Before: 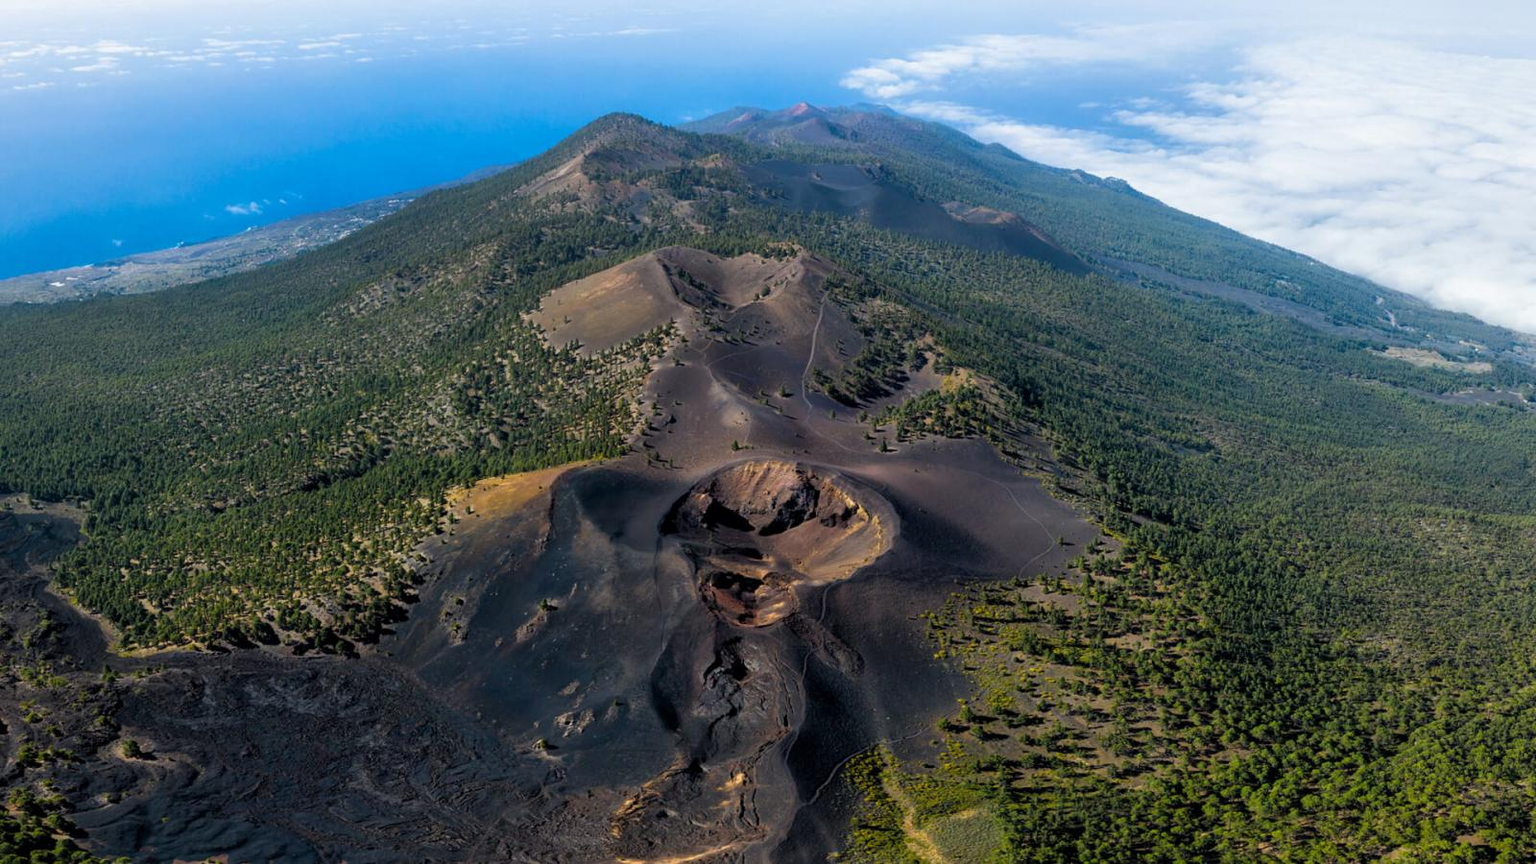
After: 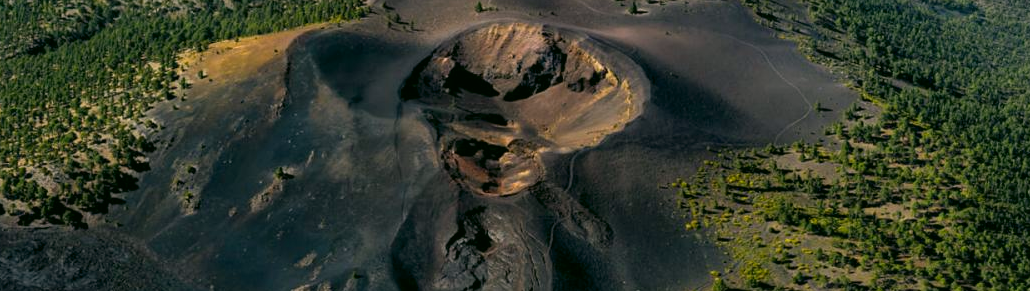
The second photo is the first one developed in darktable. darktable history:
crop: left 17.996%, top 50.831%, right 17.603%, bottom 16.833%
color correction: highlights a* 4.59, highlights b* 4.92, shadows a* -7.33, shadows b* 4.58
